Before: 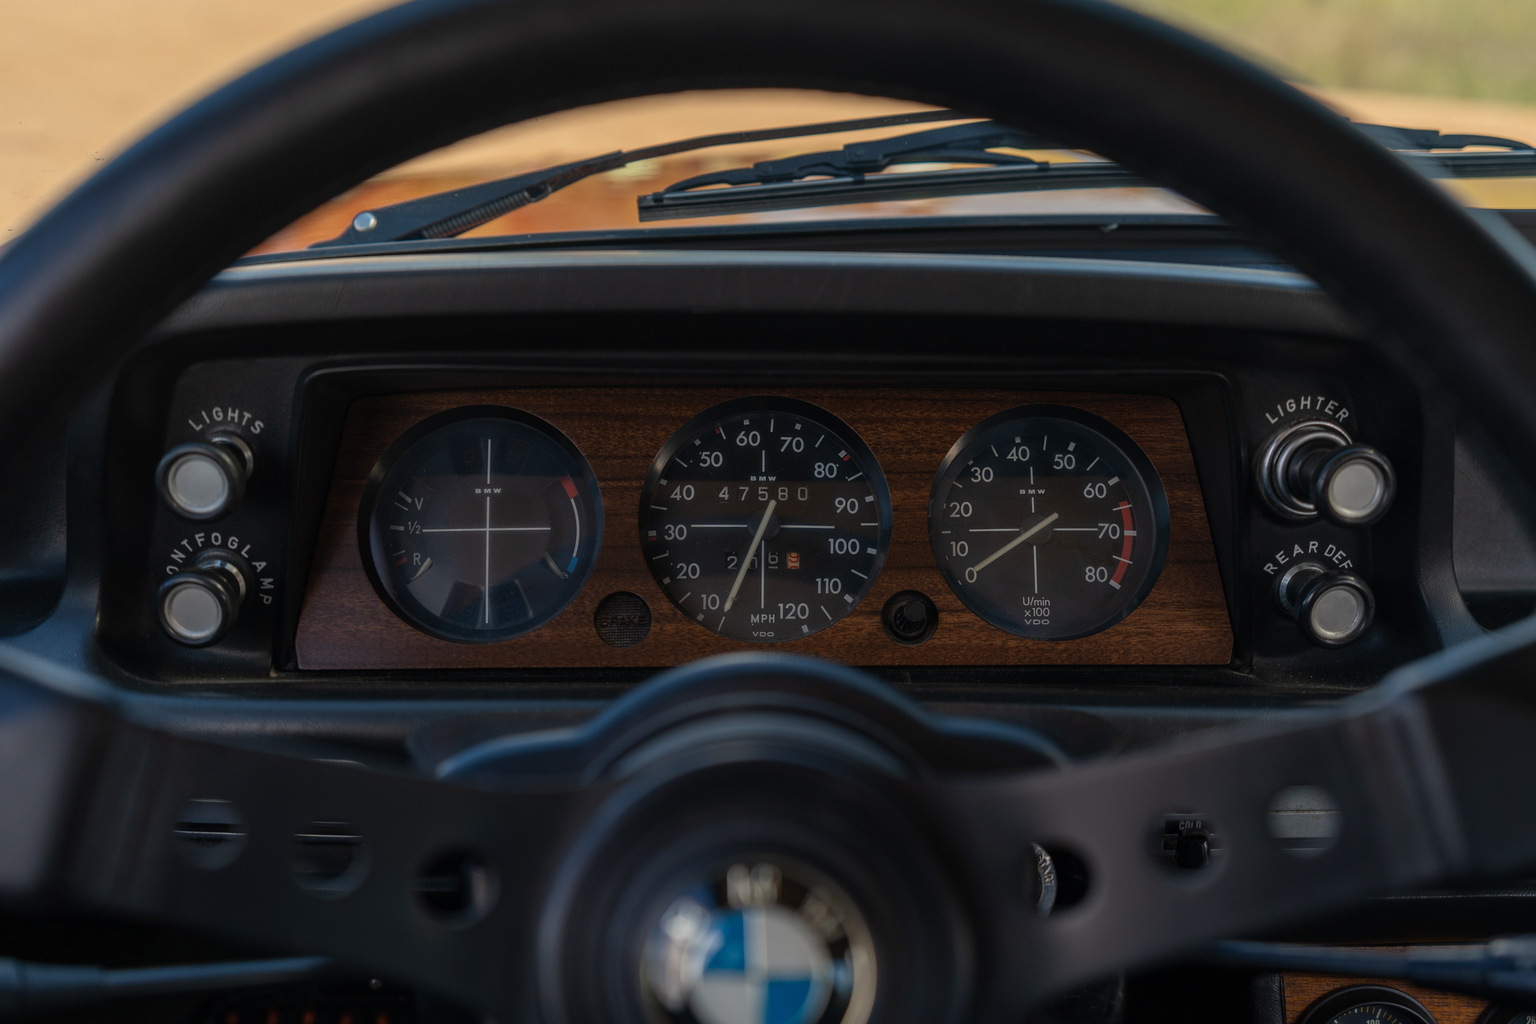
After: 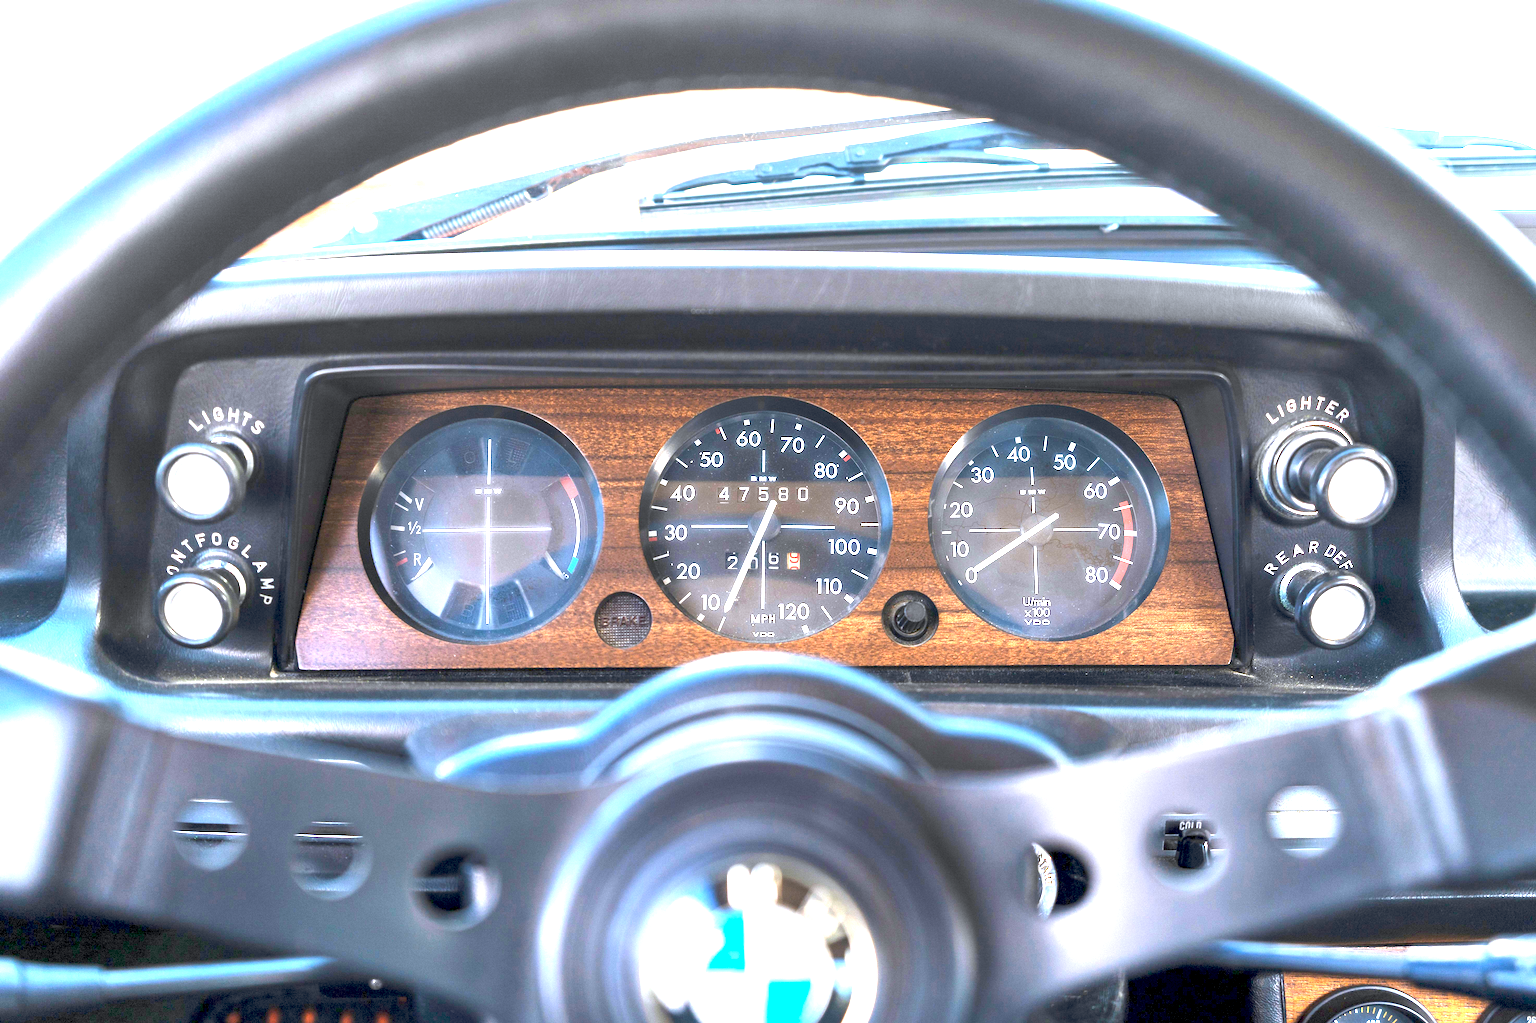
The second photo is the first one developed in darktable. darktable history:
white balance: red 0.954, blue 1.079
exposure: black level correction 0.001, exposure 1.646 EV, compensate exposure bias true, compensate highlight preservation false
